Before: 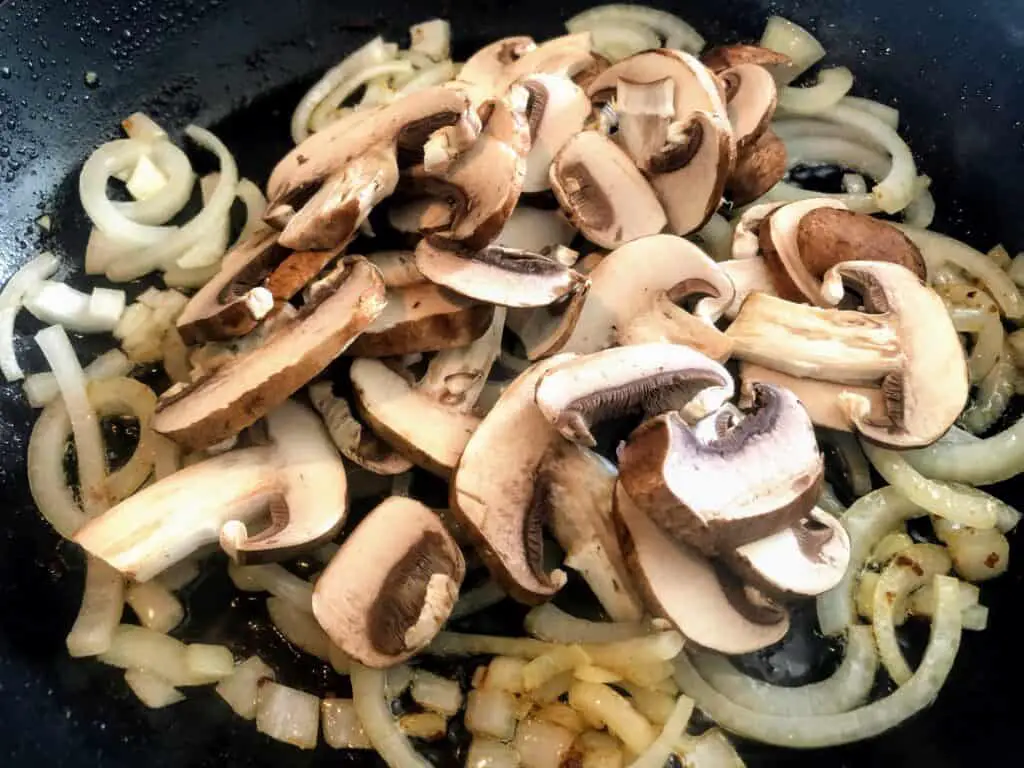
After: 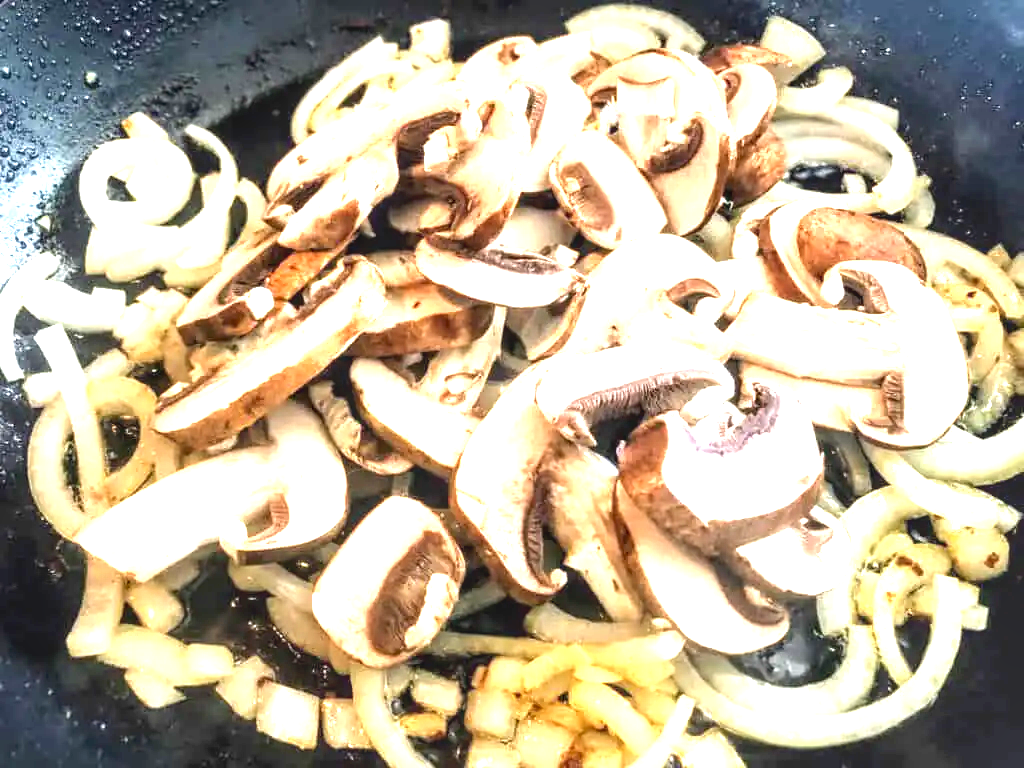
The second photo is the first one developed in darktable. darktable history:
exposure: black level correction 0, exposure 1.9 EV, compensate highlight preservation false
local contrast: on, module defaults
